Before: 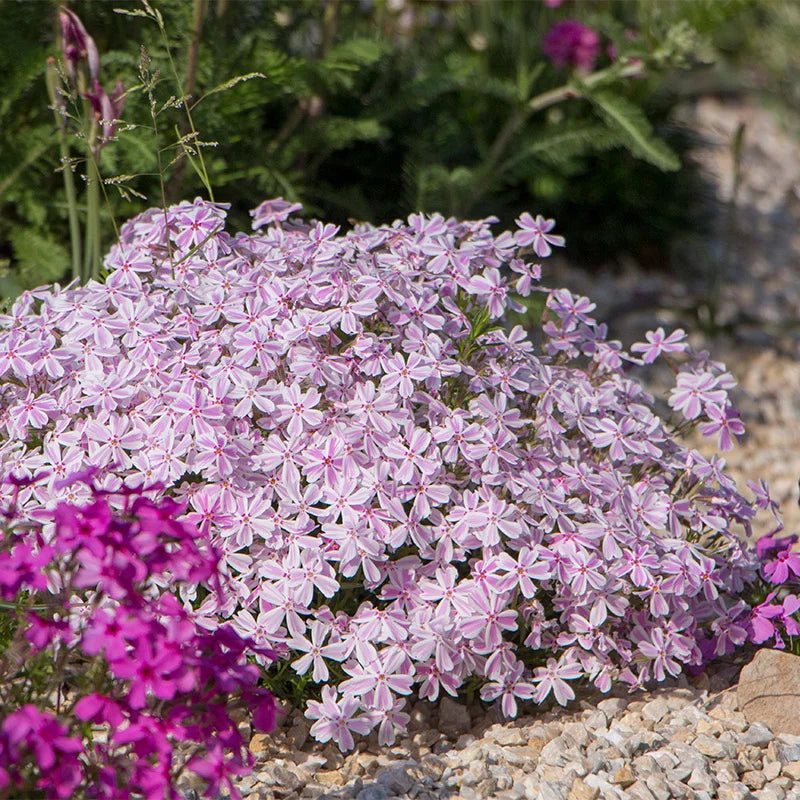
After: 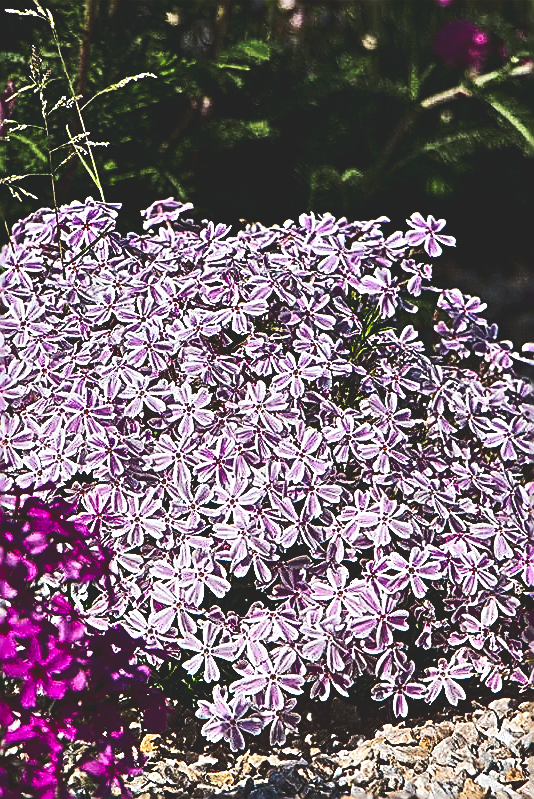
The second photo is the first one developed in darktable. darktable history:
tone curve: curves: ch0 [(0, 0.142) (0.384, 0.314) (0.752, 0.711) (0.991, 0.95)]; ch1 [(0.006, 0.129) (0.346, 0.384) (1, 1)]; ch2 [(0.003, 0.057) (0.261, 0.248) (1, 1)], preserve colors none
tone equalizer: edges refinement/feathering 500, mask exposure compensation -1.57 EV, preserve details no
sharpen: amount 1.997
contrast brightness saturation: contrast 0.245, brightness -0.225, saturation 0.143
contrast equalizer: octaves 7, y [[0.6 ×6], [0.55 ×6], [0 ×6], [0 ×6], [0 ×6]]
crop and rotate: left 13.735%, right 19.453%
